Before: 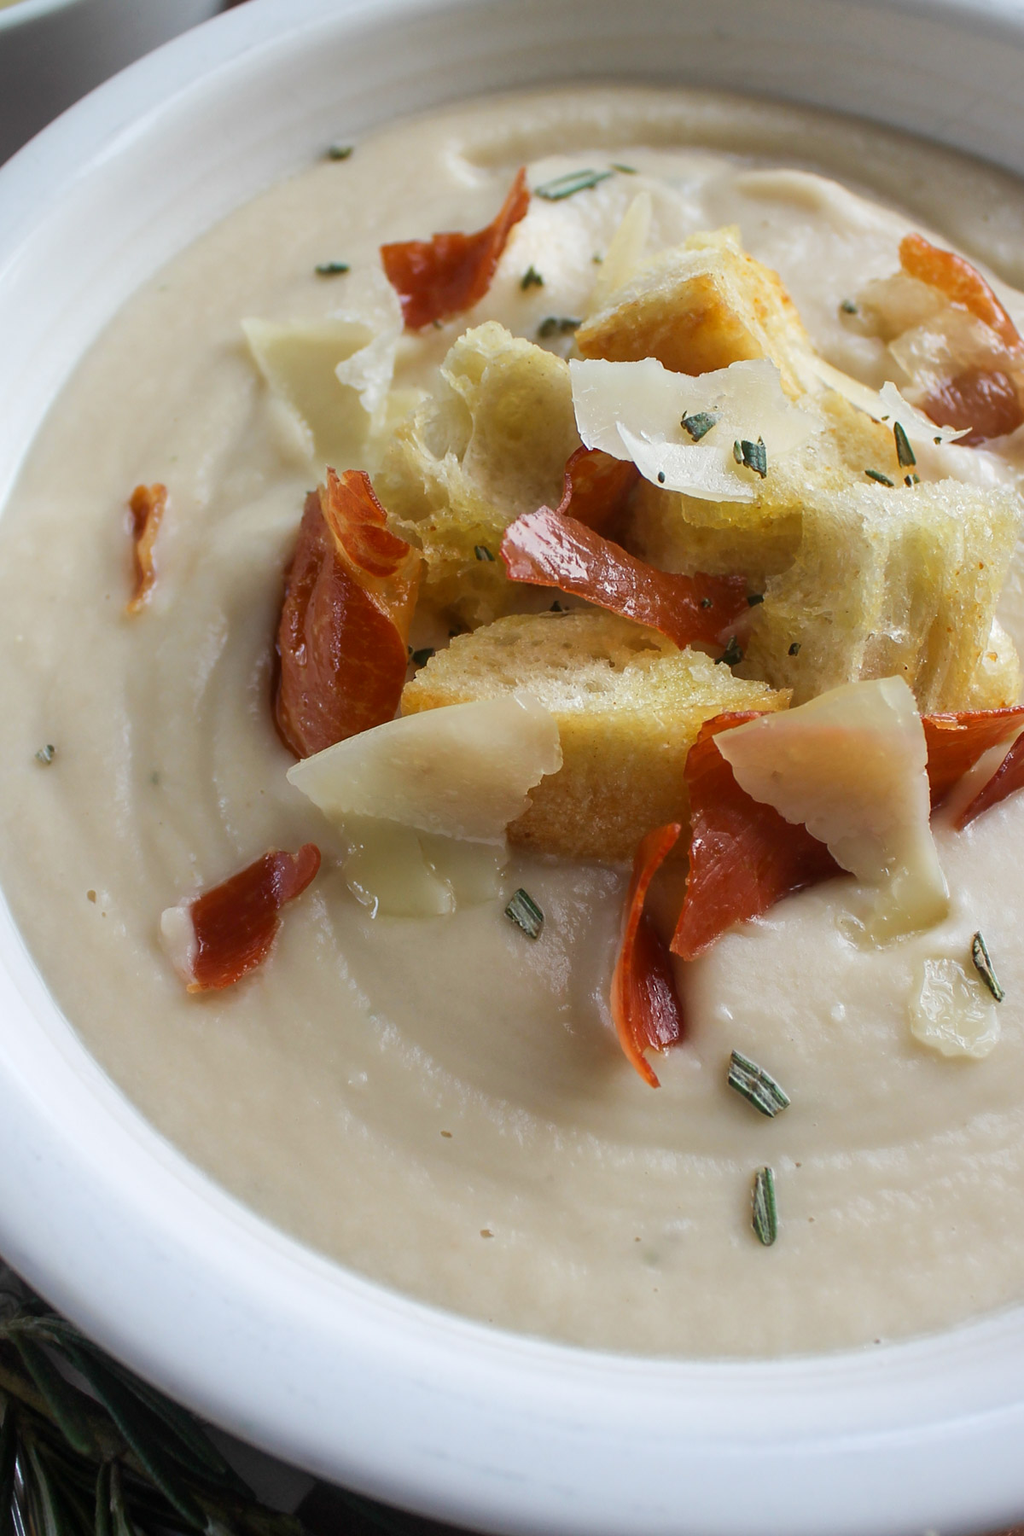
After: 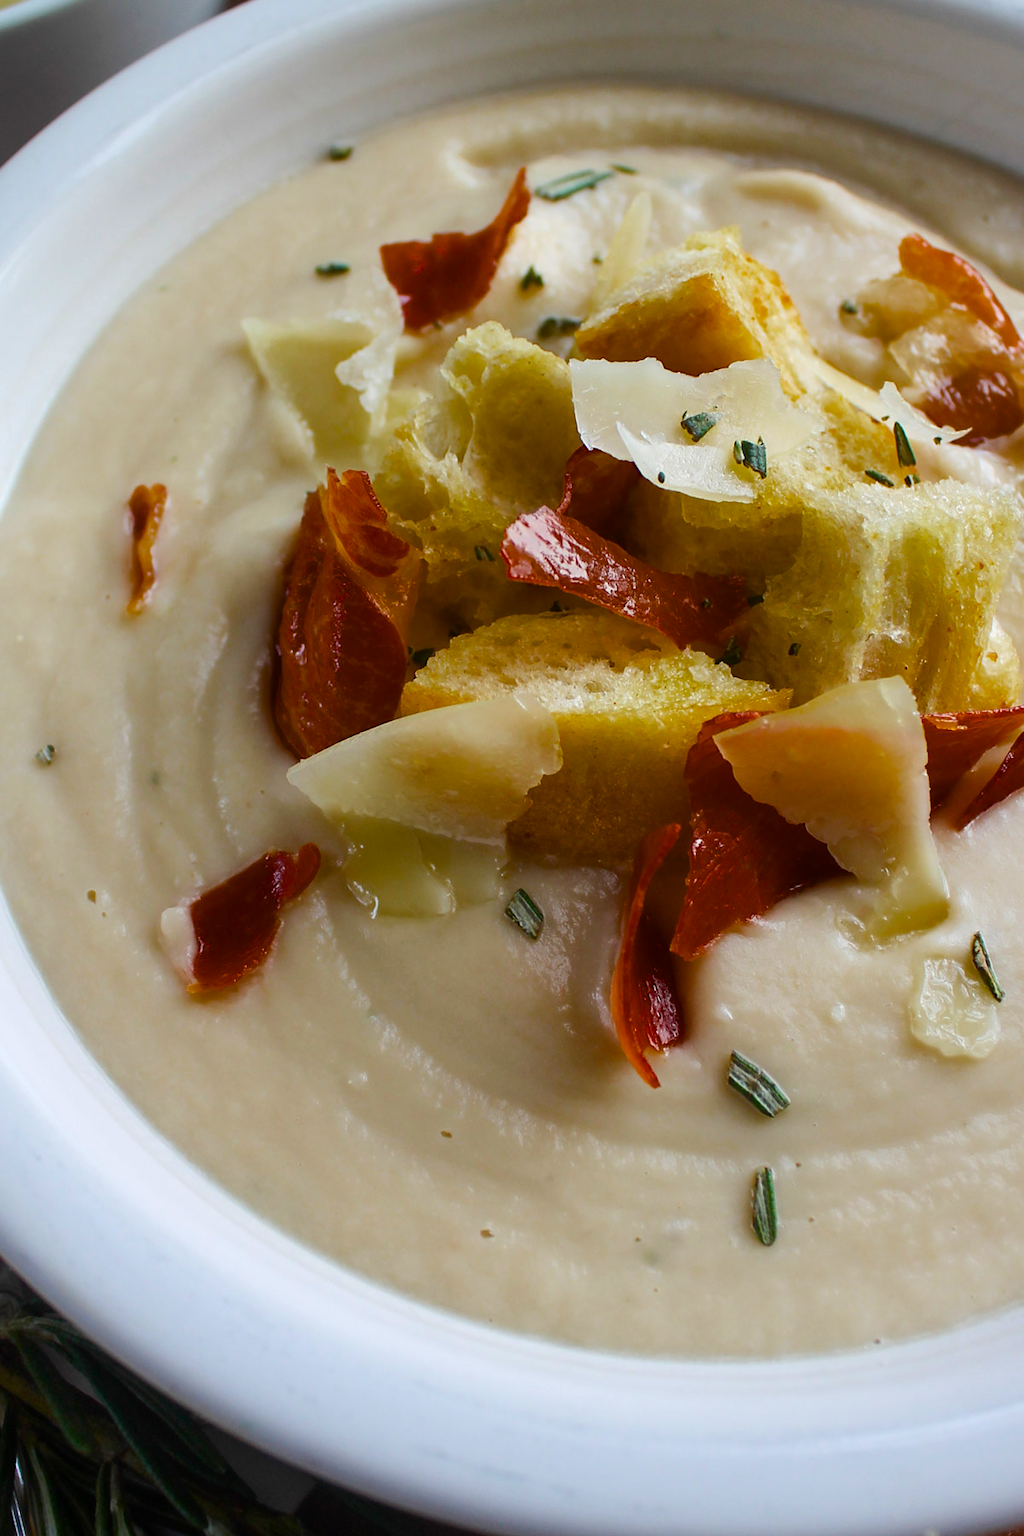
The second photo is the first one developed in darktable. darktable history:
shadows and highlights: radius 120.42, shadows 21.88, white point adjustment -9.54, highlights -14.9, soften with gaussian
color balance rgb: shadows lift › hue 84.58°, perceptual saturation grading › global saturation 25.34%, perceptual brilliance grading › highlights 13.111%, perceptual brilliance grading › mid-tones 7.648%, perceptual brilliance grading › shadows -16.874%, global vibrance 15.963%, saturation formula JzAzBz (2021)
